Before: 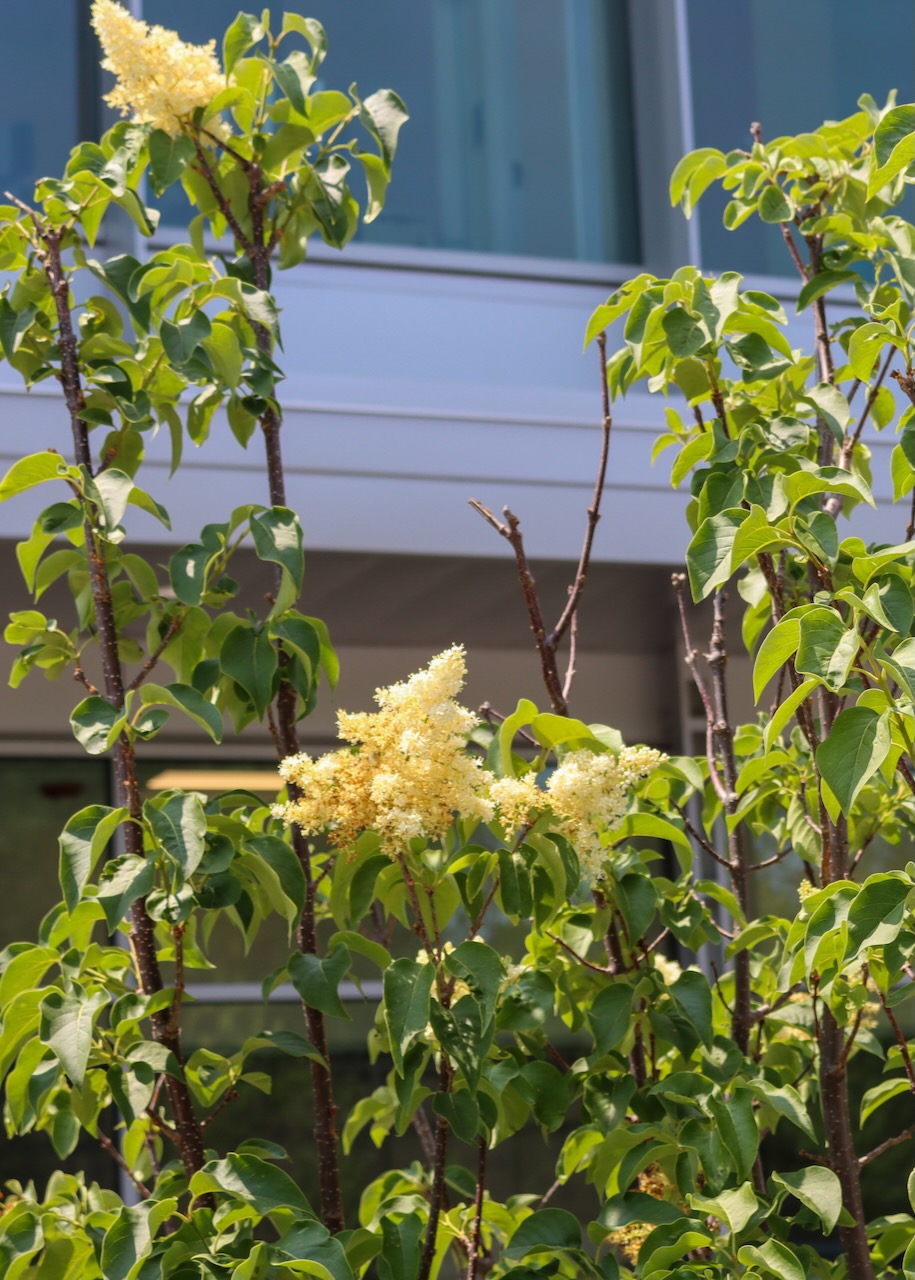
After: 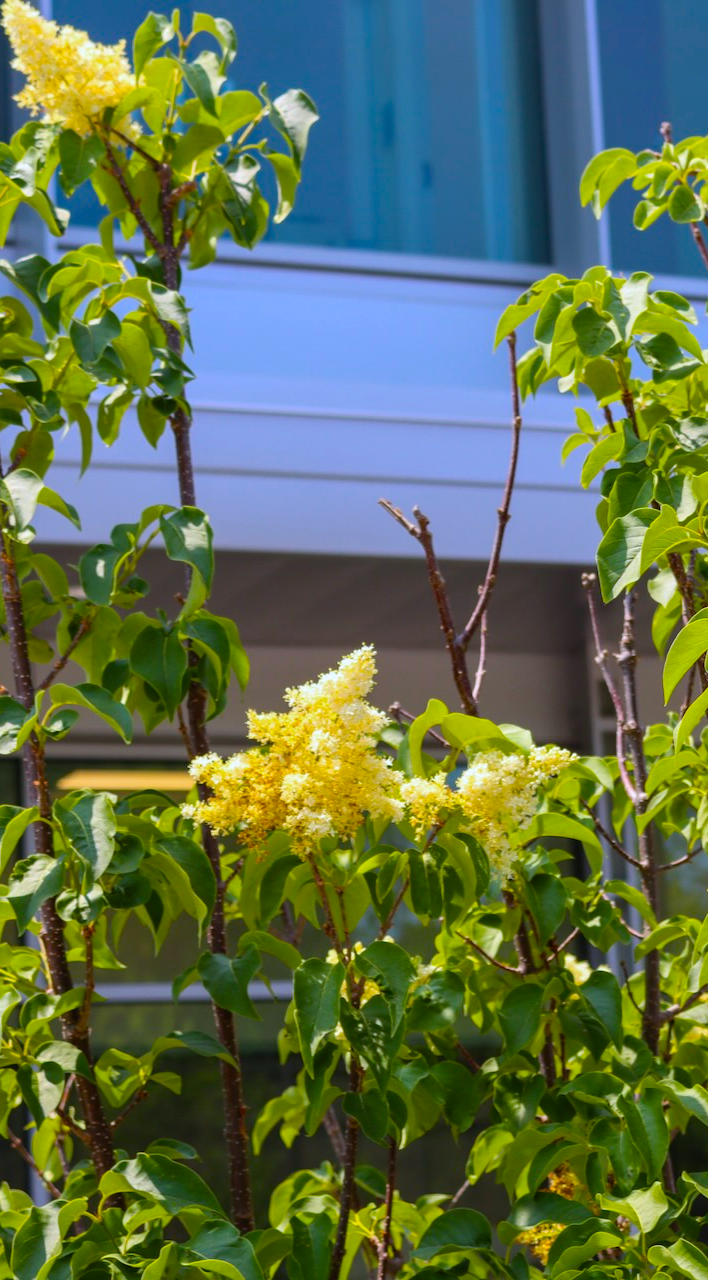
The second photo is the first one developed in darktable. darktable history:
crop: left 9.88%, right 12.664%
contrast brightness saturation: contrast 0.05
color balance rgb: linear chroma grading › global chroma 15%, perceptual saturation grading › global saturation 30%
white balance: red 0.954, blue 1.079
